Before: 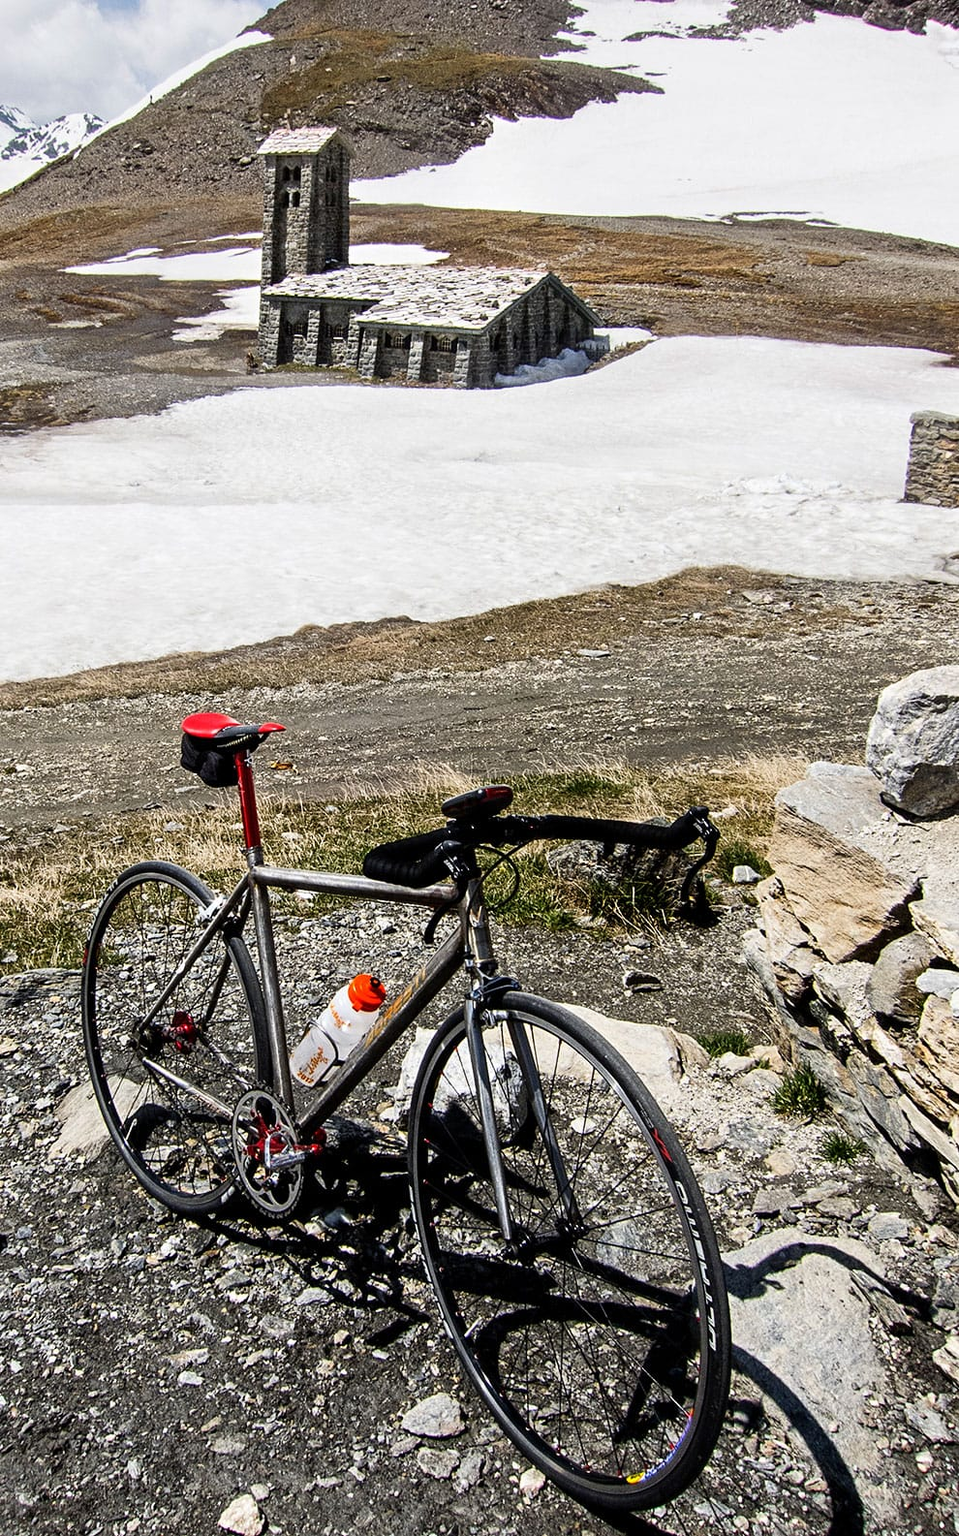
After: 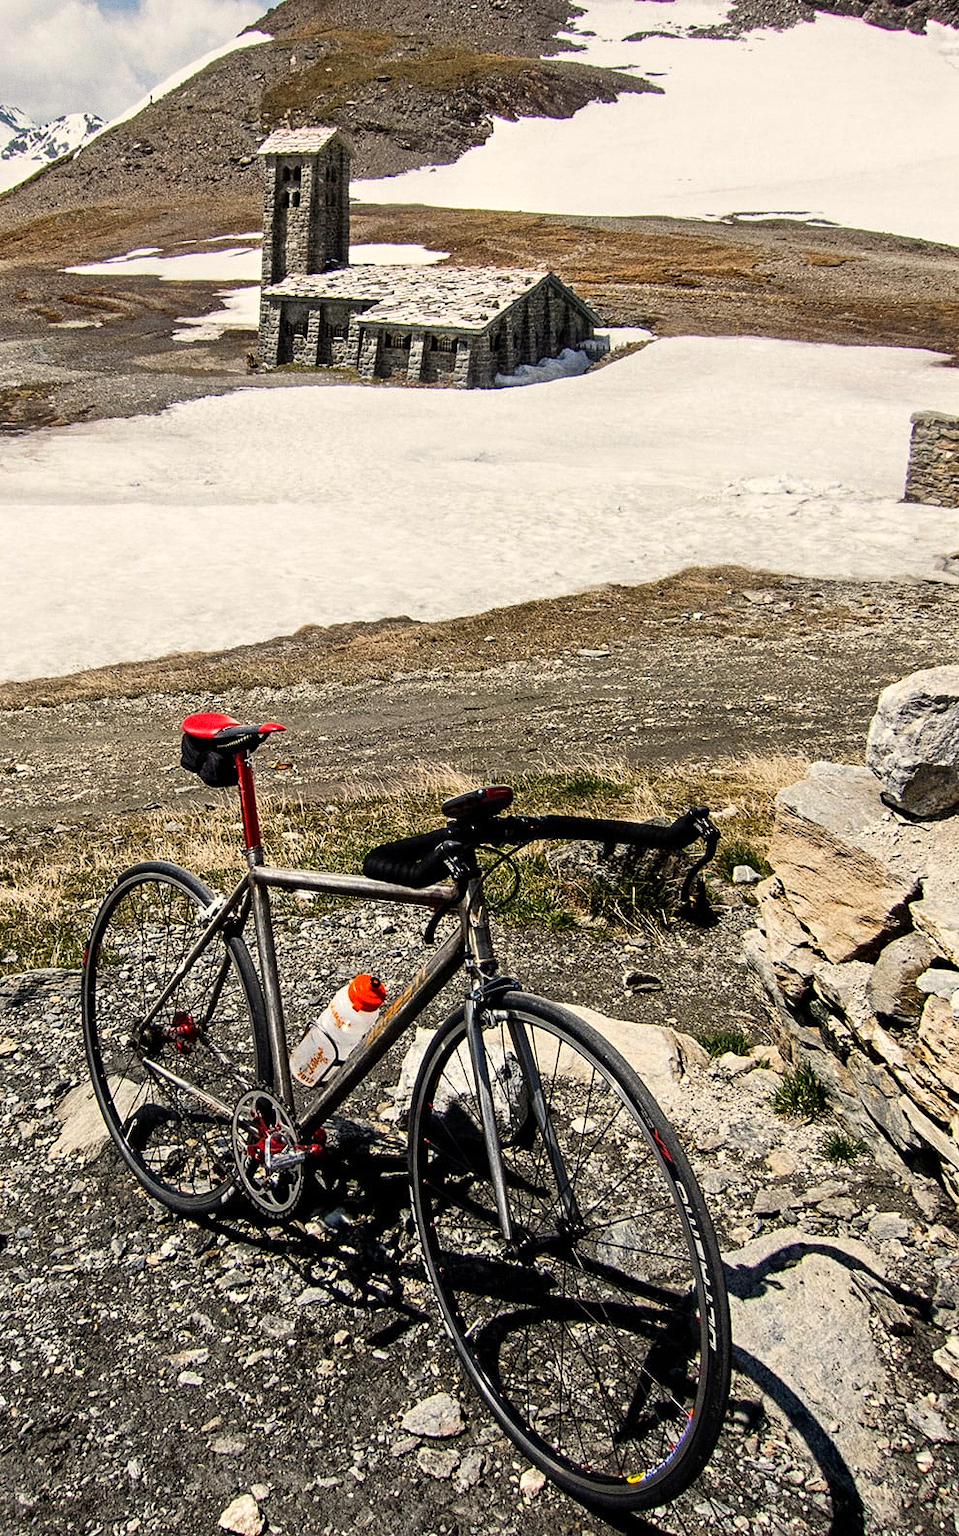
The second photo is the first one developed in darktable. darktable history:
grain: on, module defaults
white balance: red 1.045, blue 0.932
haze removal: compatibility mode true, adaptive false
